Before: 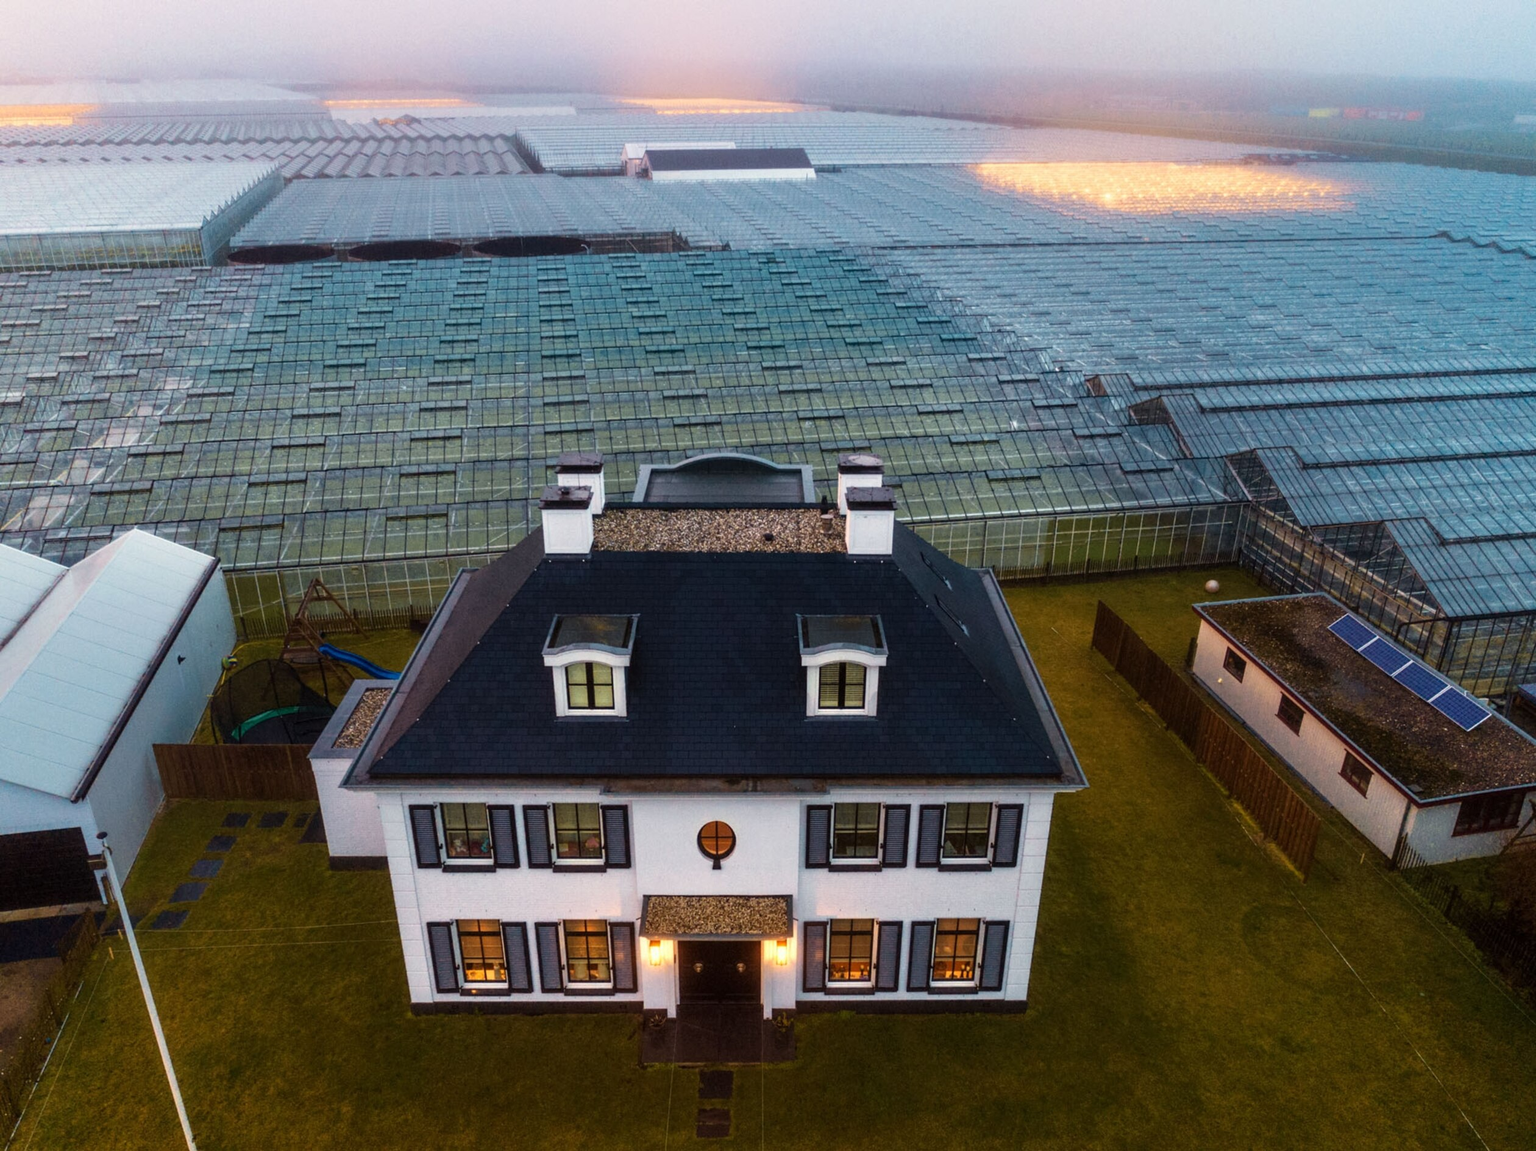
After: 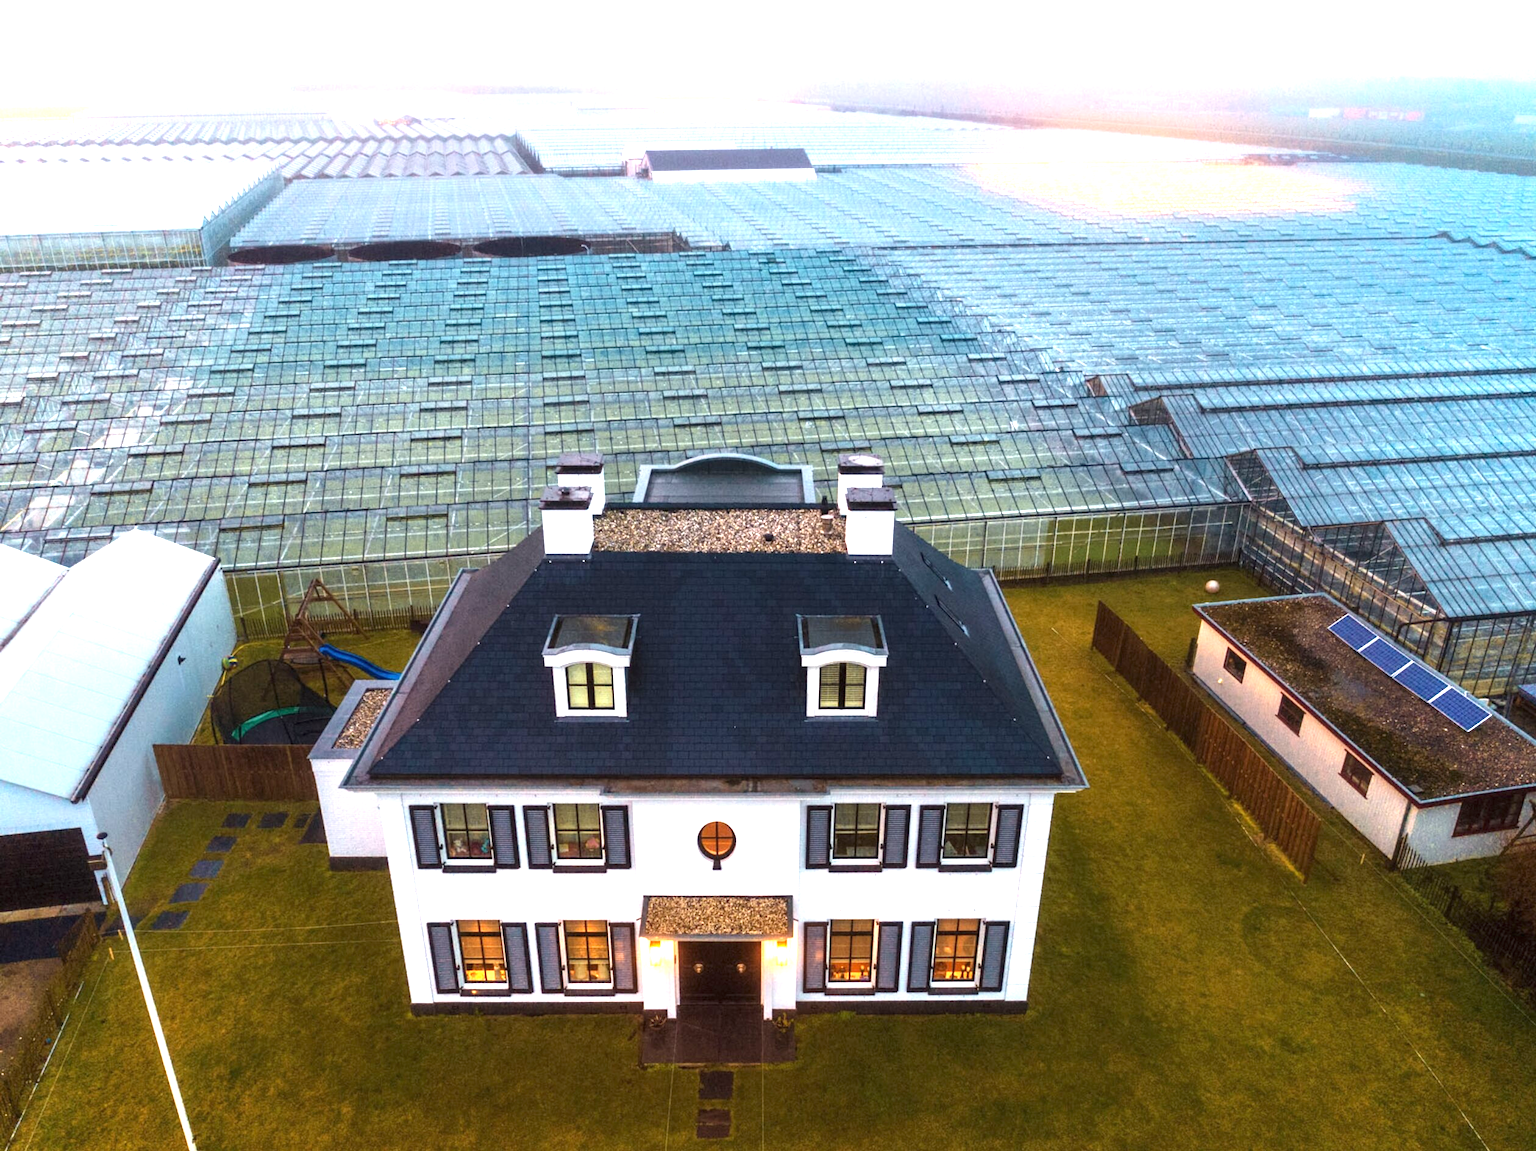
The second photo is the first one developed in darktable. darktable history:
exposure: black level correction 0, exposure 1.365 EV, compensate highlight preservation false
